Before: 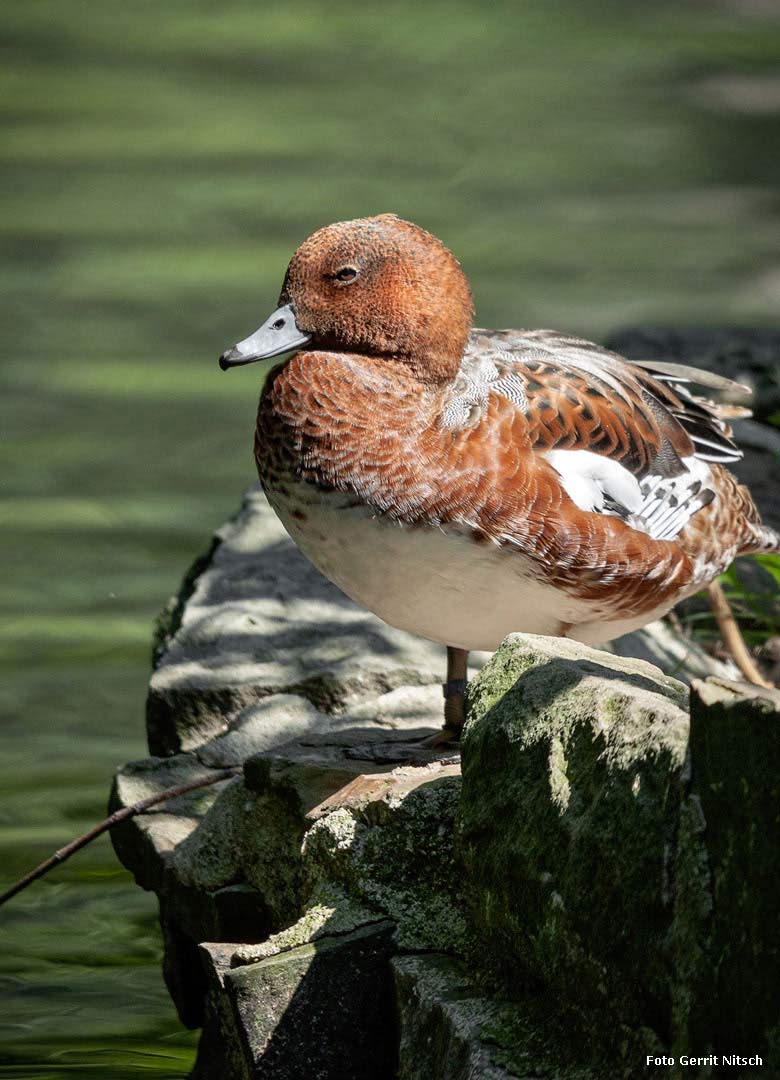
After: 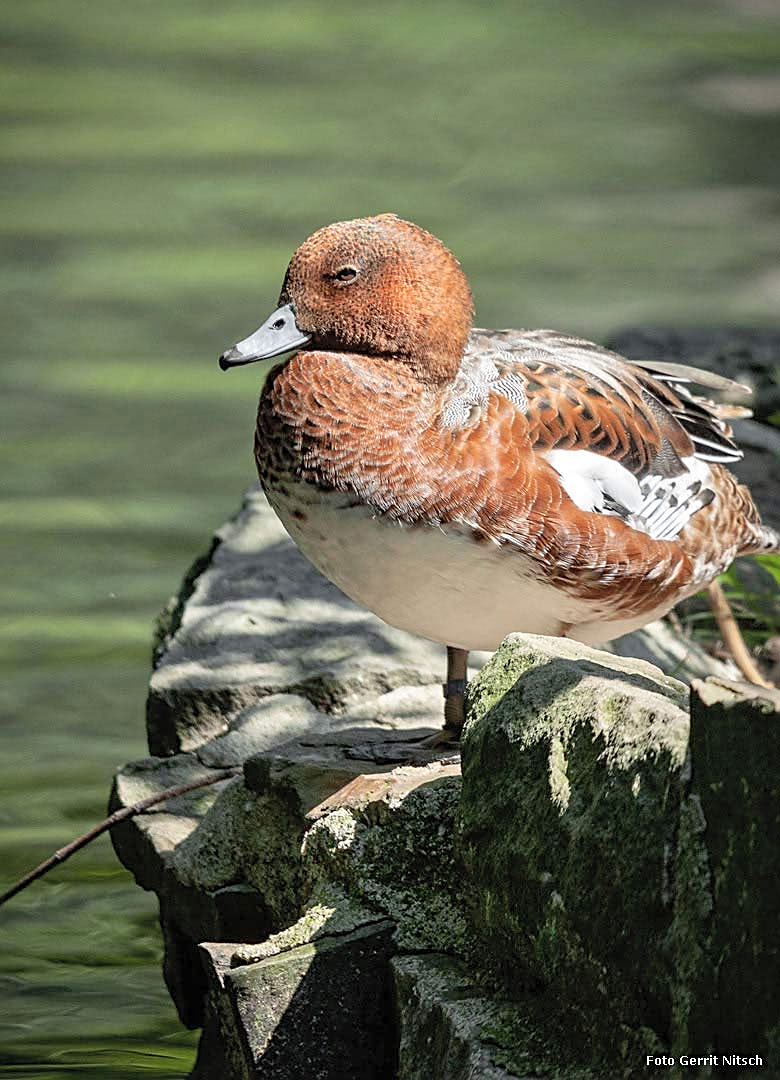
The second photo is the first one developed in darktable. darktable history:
contrast brightness saturation: brightness 0.145
sharpen: on, module defaults
